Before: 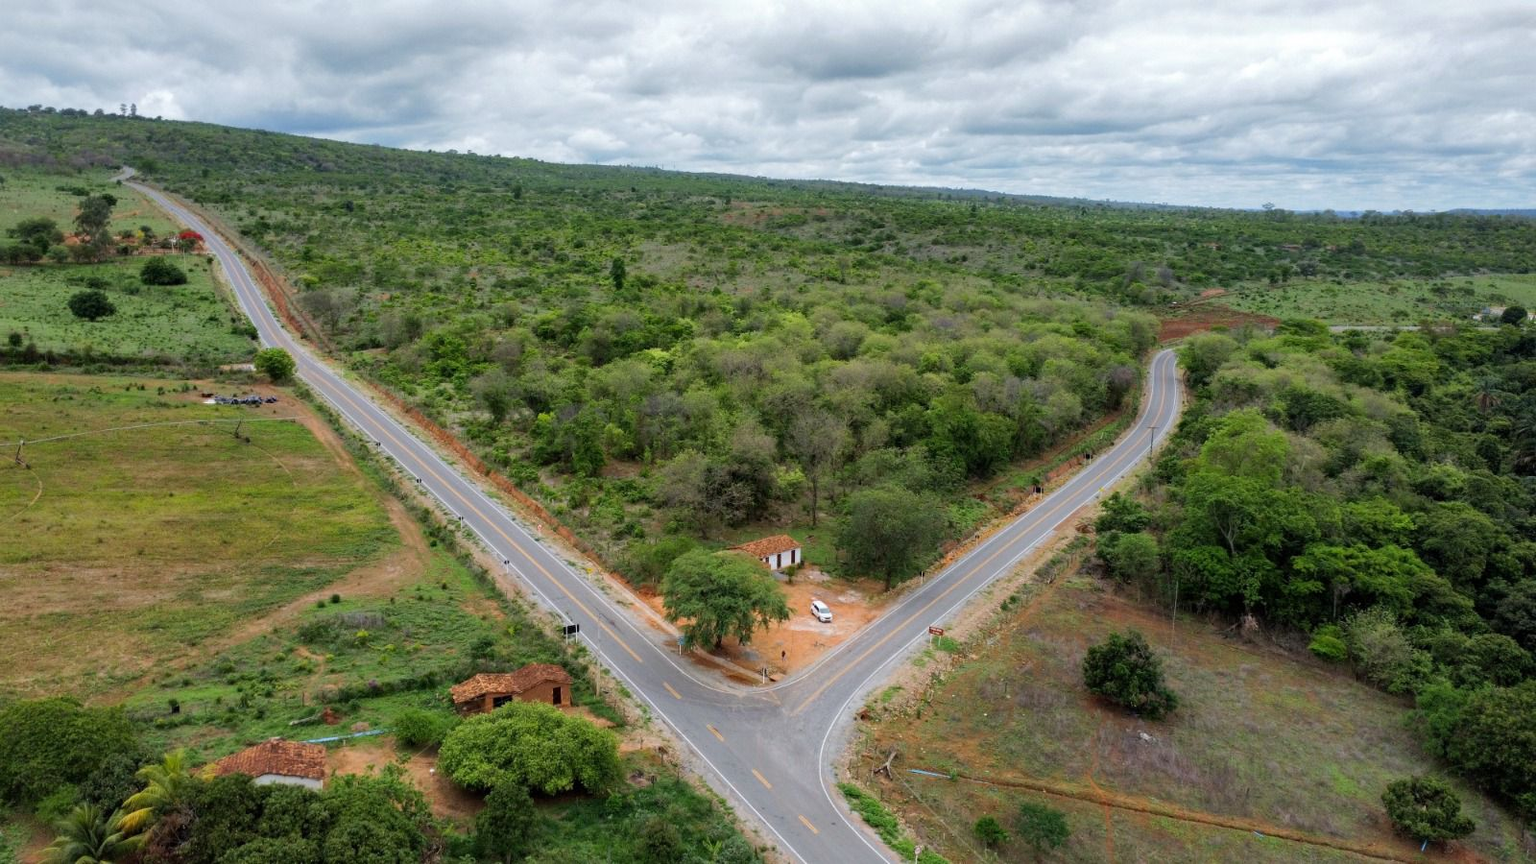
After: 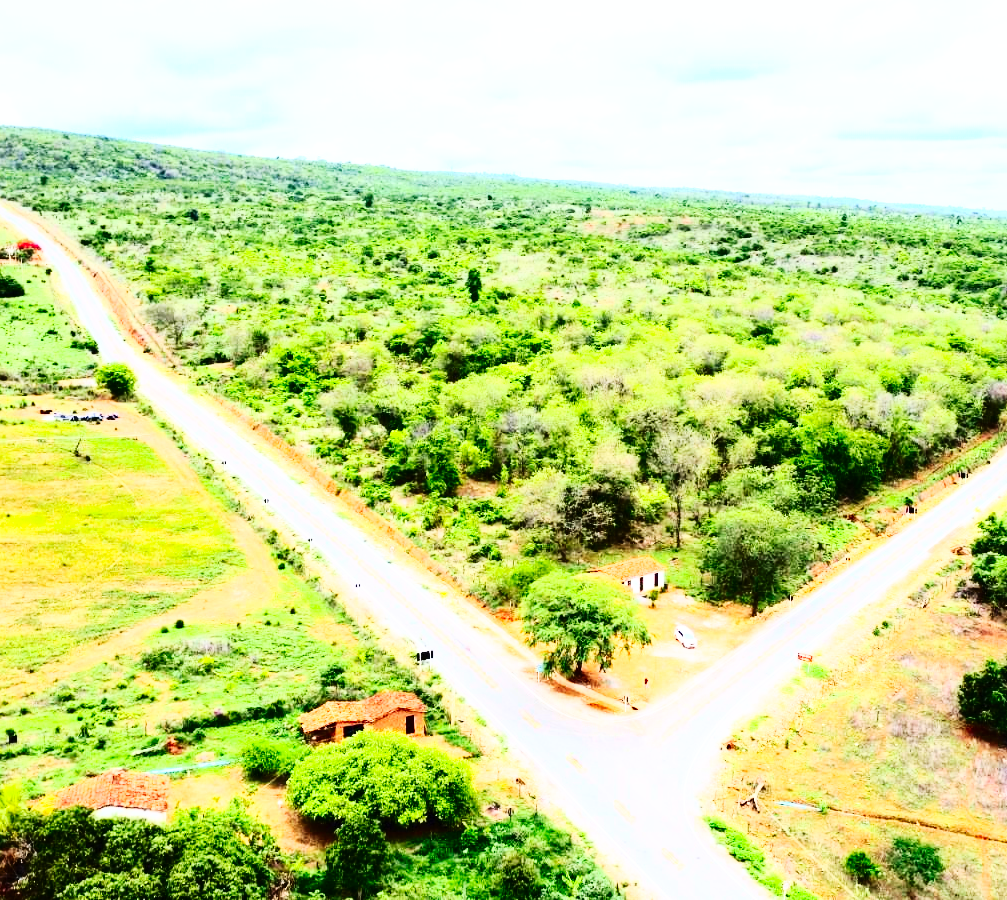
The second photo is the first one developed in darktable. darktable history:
base curve: curves: ch0 [(0, 0) (0.028, 0.03) (0.105, 0.232) (0.387, 0.748) (0.754, 0.968) (1, 1)], preserve colors none
crop: left 10.645%, right 26.395%
tone curve: curves: ch0 [(0, 0) (0.003, 0.002) (0.011, 0.005) (0.025, 0.011) (0.044, 0.017) (0.069, 0.021) (0.1, 0.027) (0.136, 0.035) (0.177, 0.05) (0.224, 0.076) (0.277, 0.126) (0.335, 0.212) (0.399, 0.333) (0.468, 0.473) (0.543, 0.627) (0.623, 0.784) (0.709, 0.9) (0.801, 0.963) (0.898, 0.988) (1, 1)], color space Lab, independent channels, preserve colors none
contrast brightness saturation: contrast 0.069, brightness 0.18, saturation 0.406
exposure: exposure 0.129 EV, compensate highlight preservation false
